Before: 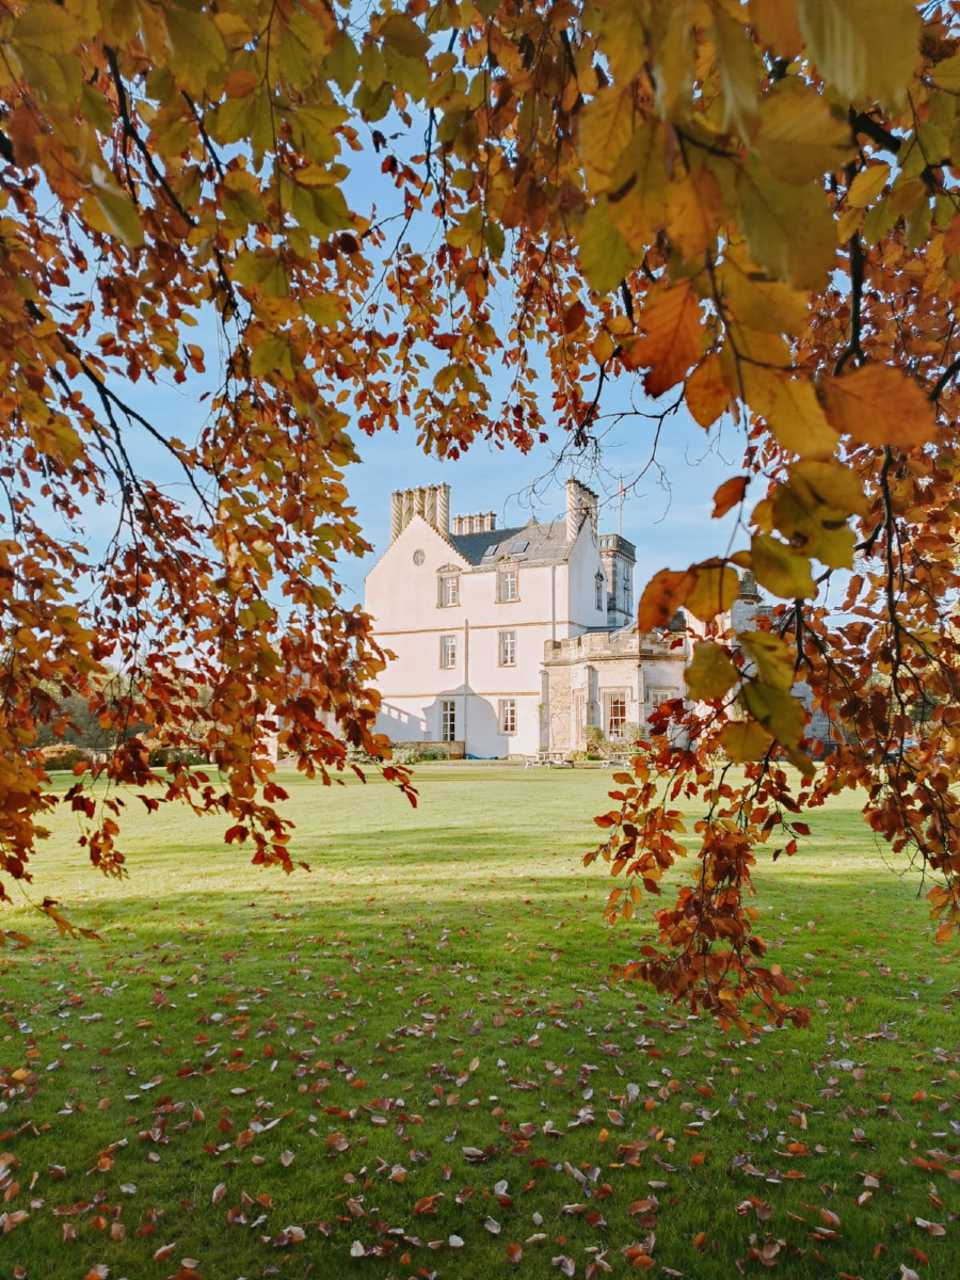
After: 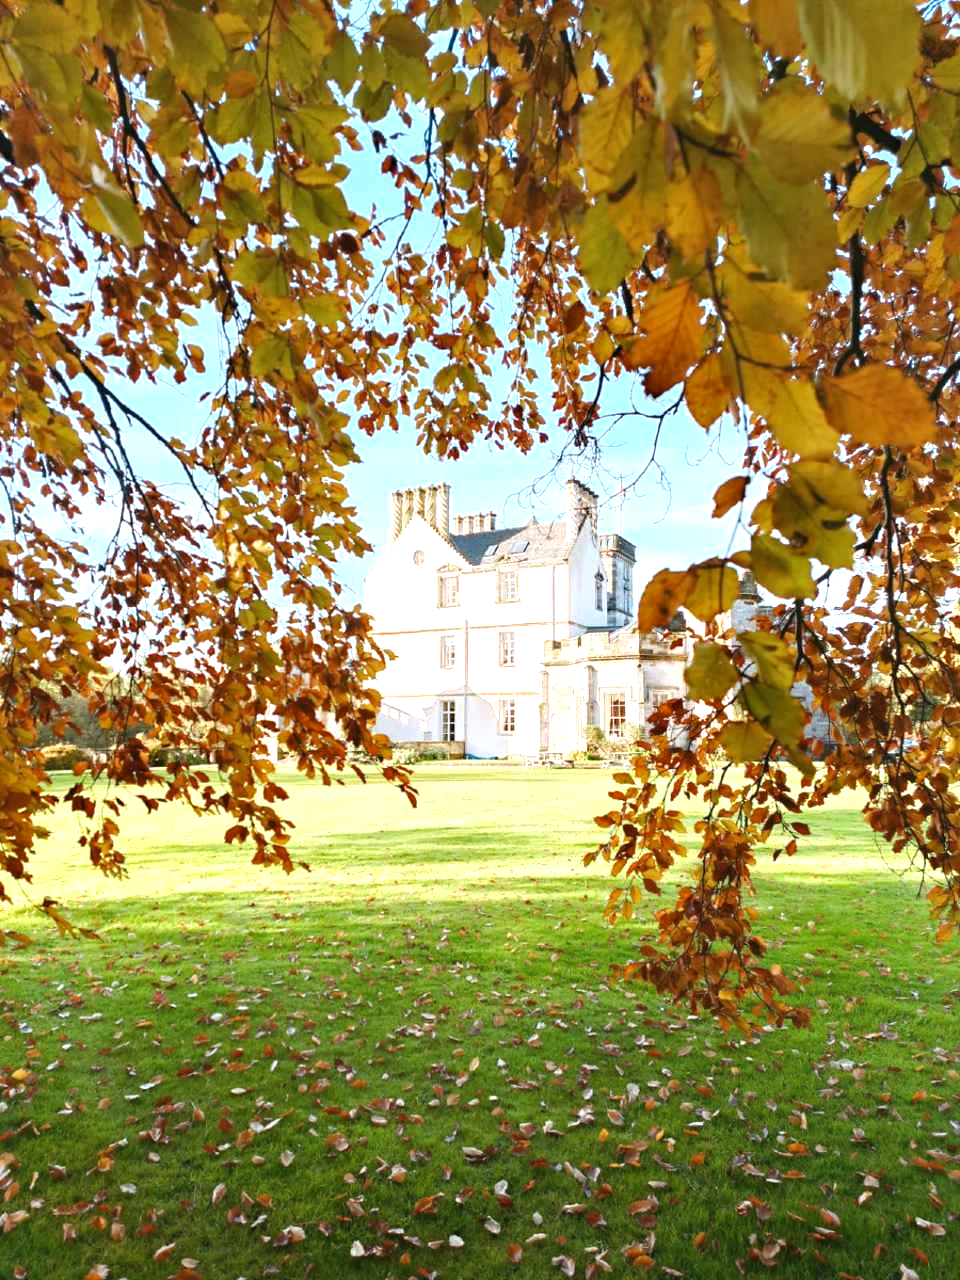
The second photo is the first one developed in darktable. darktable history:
color zones: curves: ch1 [(0.113, 0.438) (0.75, 0.5)]; ch2 [(0.12, 0.526) (0.75, 0.5)]
color balance rgb: perceptual saturation grading › global saturation -0.059%, perceptual brilliance grading › global brilliance 30.526%, global vibrance 11.11%
